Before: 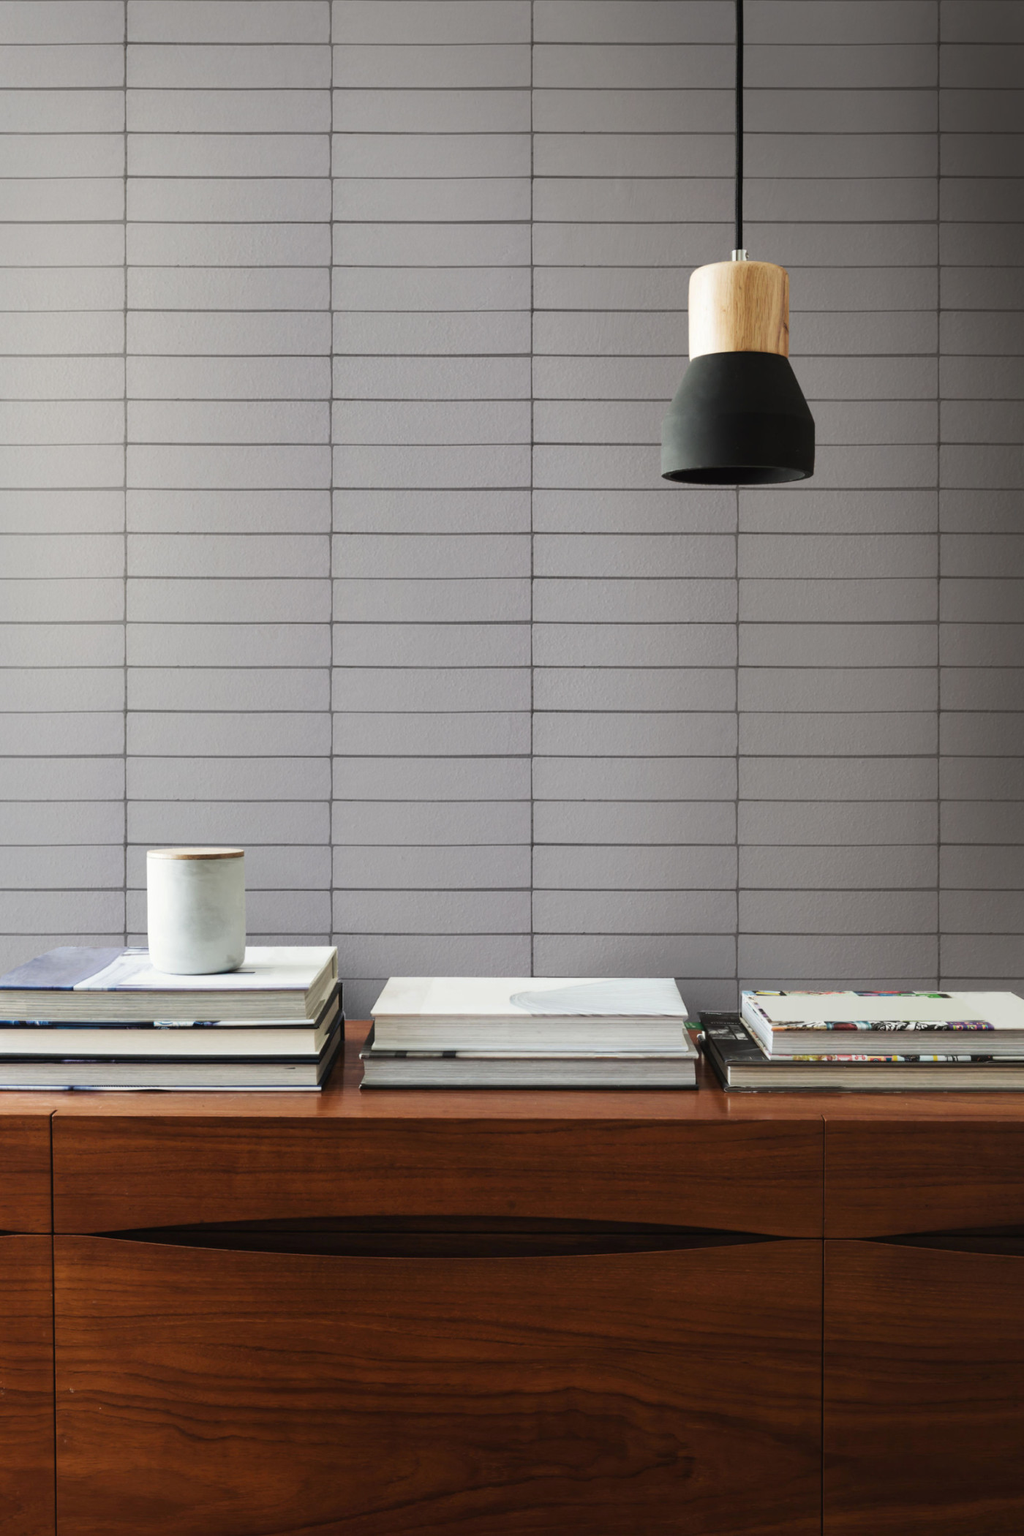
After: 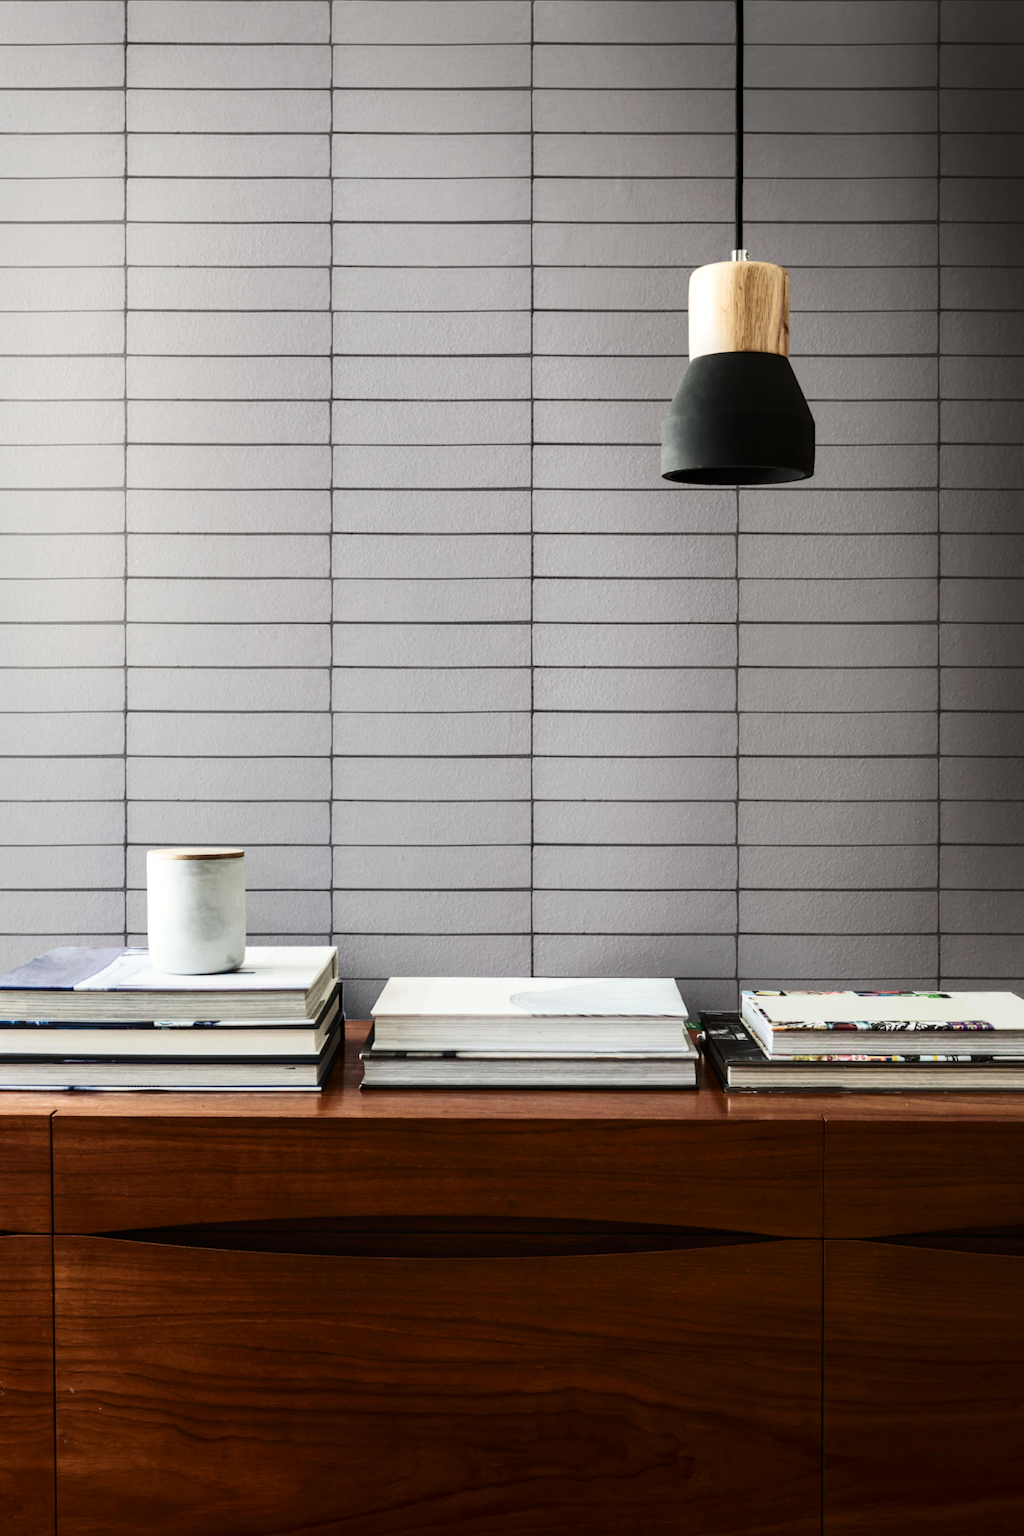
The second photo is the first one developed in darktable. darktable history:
contrast brightness saturation: contrast 0.289
local contrast: on, module defaults
